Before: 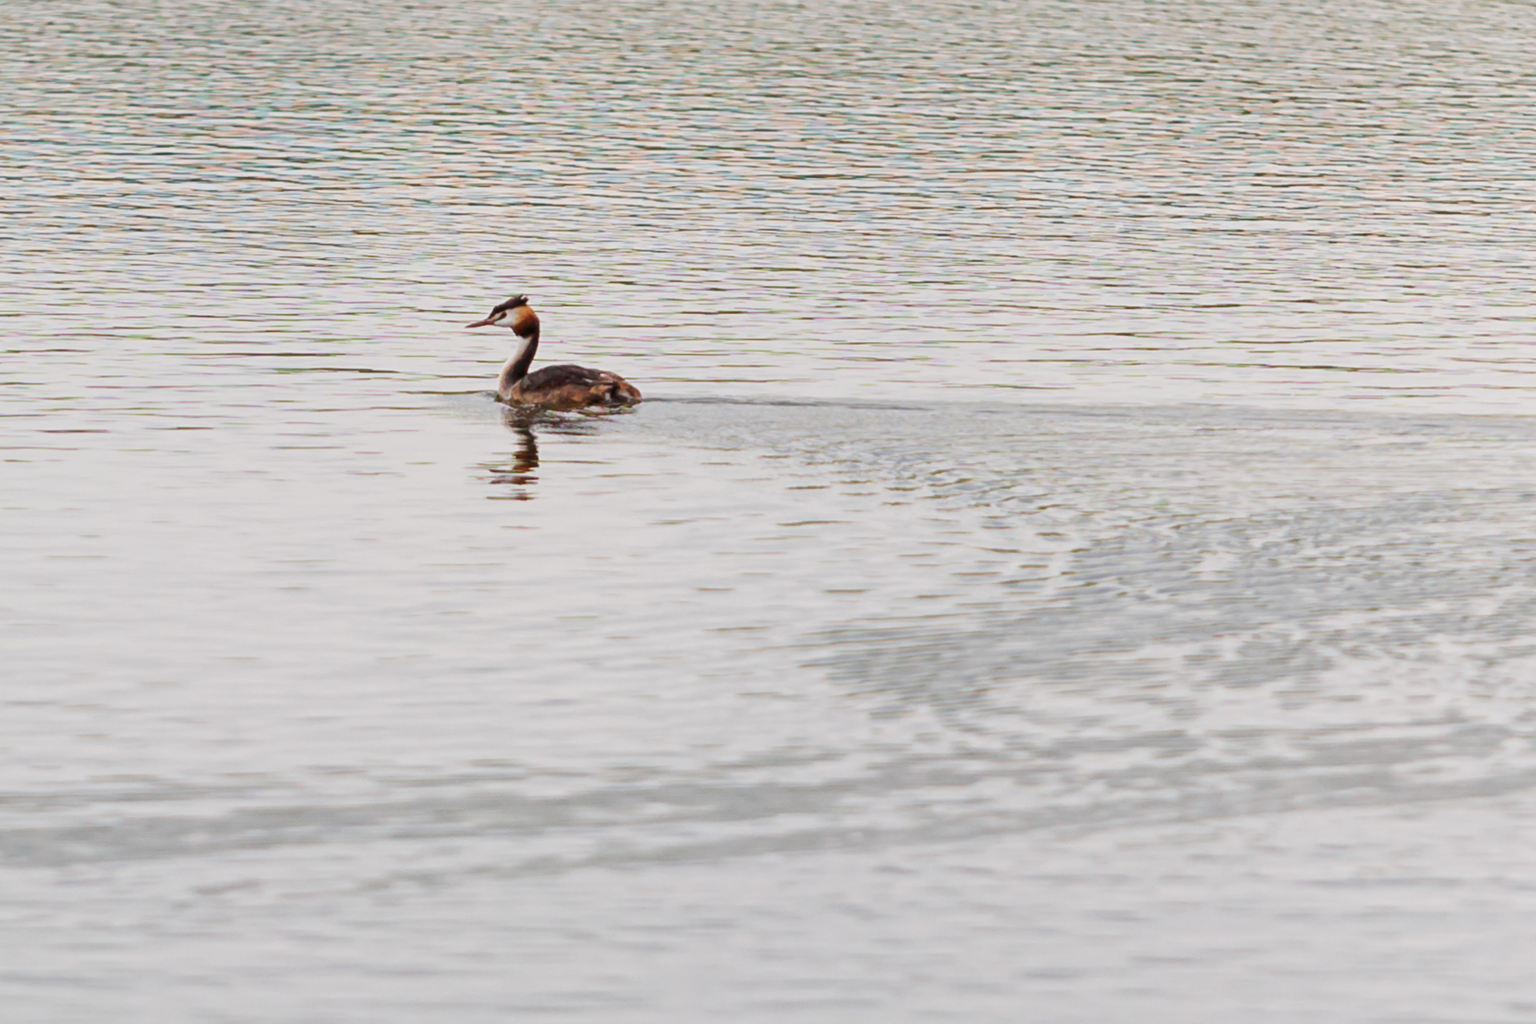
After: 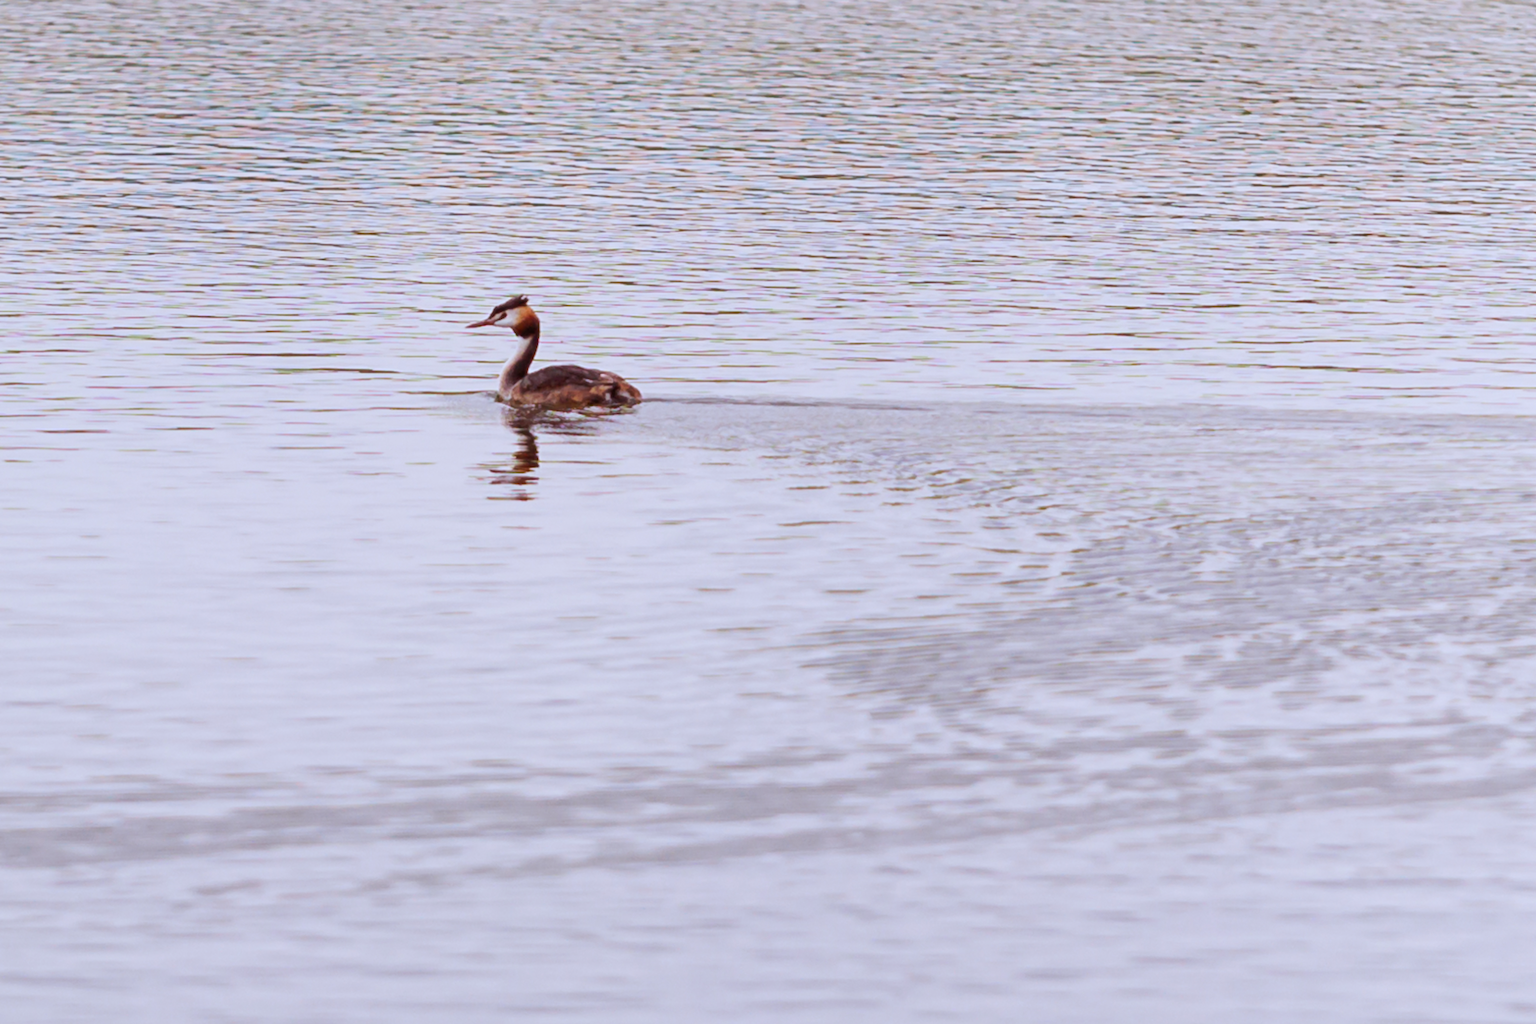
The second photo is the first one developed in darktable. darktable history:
white balance: red 0.931, blue 1.11
rgb levels: mode RGB, independent channels, levels [[0, 0.474, 1], [0, 0.5, 1], [0, 0.5, 1]]
